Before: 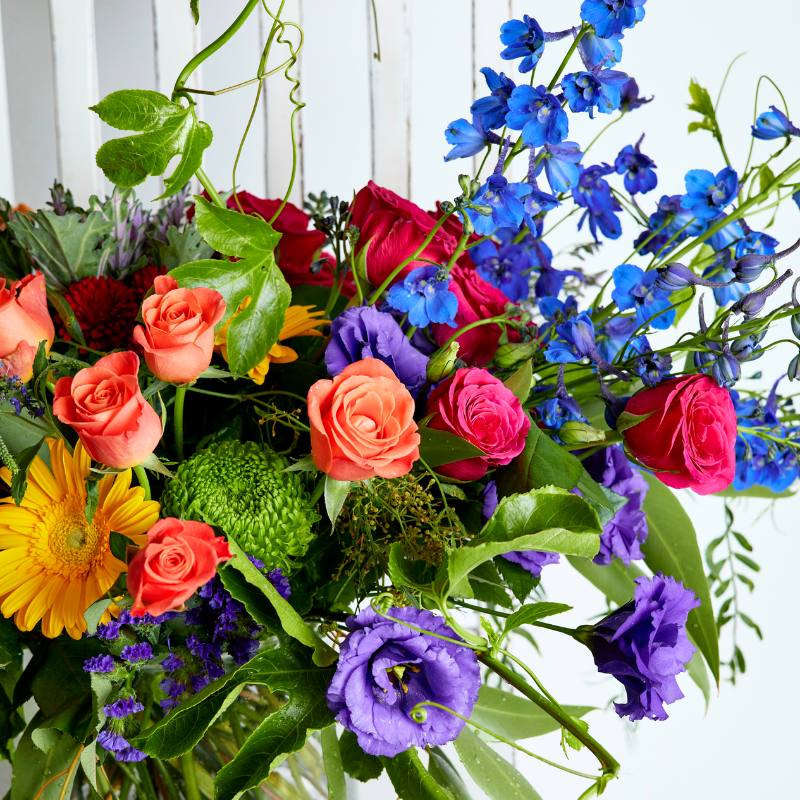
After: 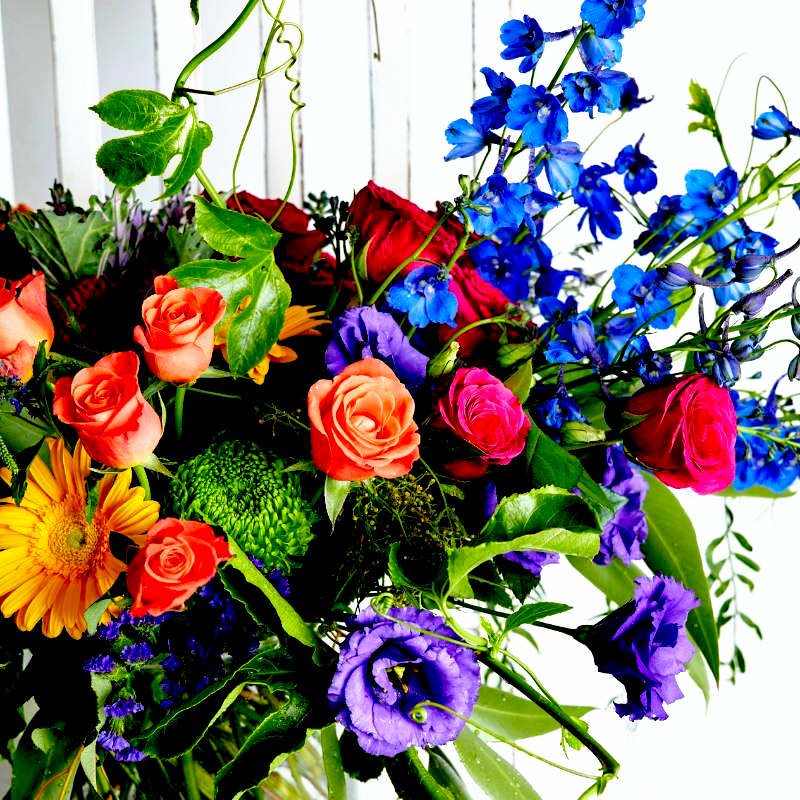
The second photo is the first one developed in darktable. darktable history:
tone curve: curves: ch0 [(0, 0) (0.003, 0.002) (0.011, 0.009) (0.025, 0.02) (0.044, 0.036) (0.069, 0.057) (0.1, 0.081) (0.136, 0.115) (0.177, 0.153) (0.224, 0.202) (0.277, 0.264) (0.335, 0.333) (0.399, 0.409) (0.468, 0.491) (0.543, 0.58) (0.623, 0.675) (0.709, 0.777) (0.801, 0.88) (0.898, 0.98) (1, 1)], preserve colors none
exposure: black level correction 0.056, compensate highlight preservation false
